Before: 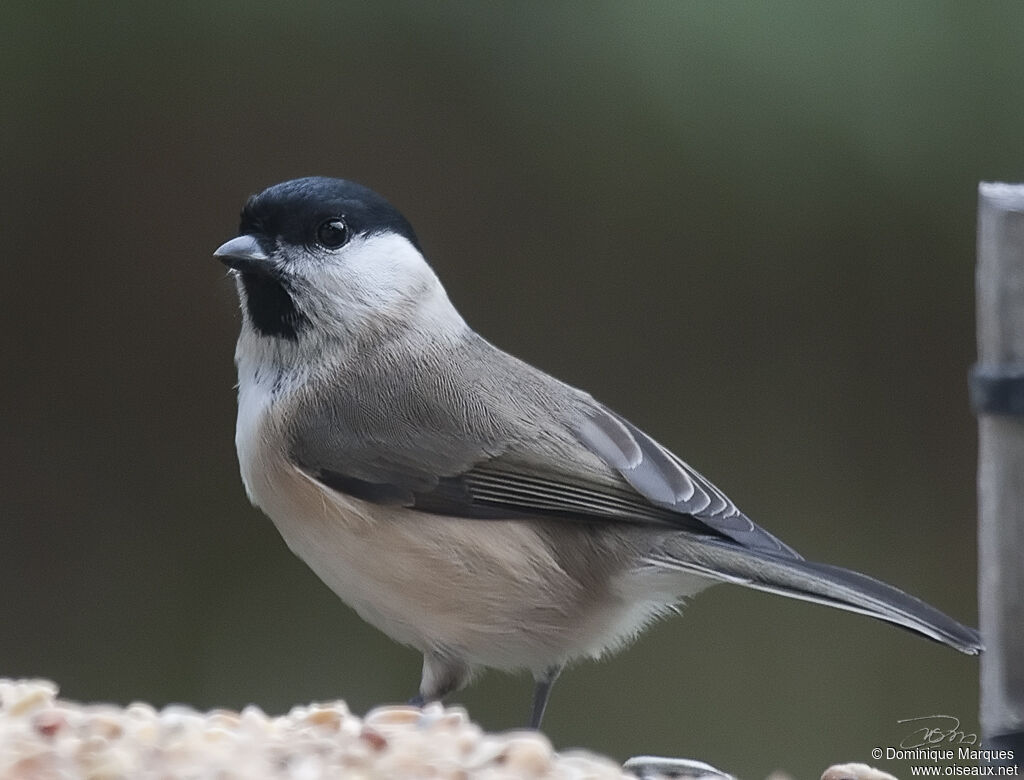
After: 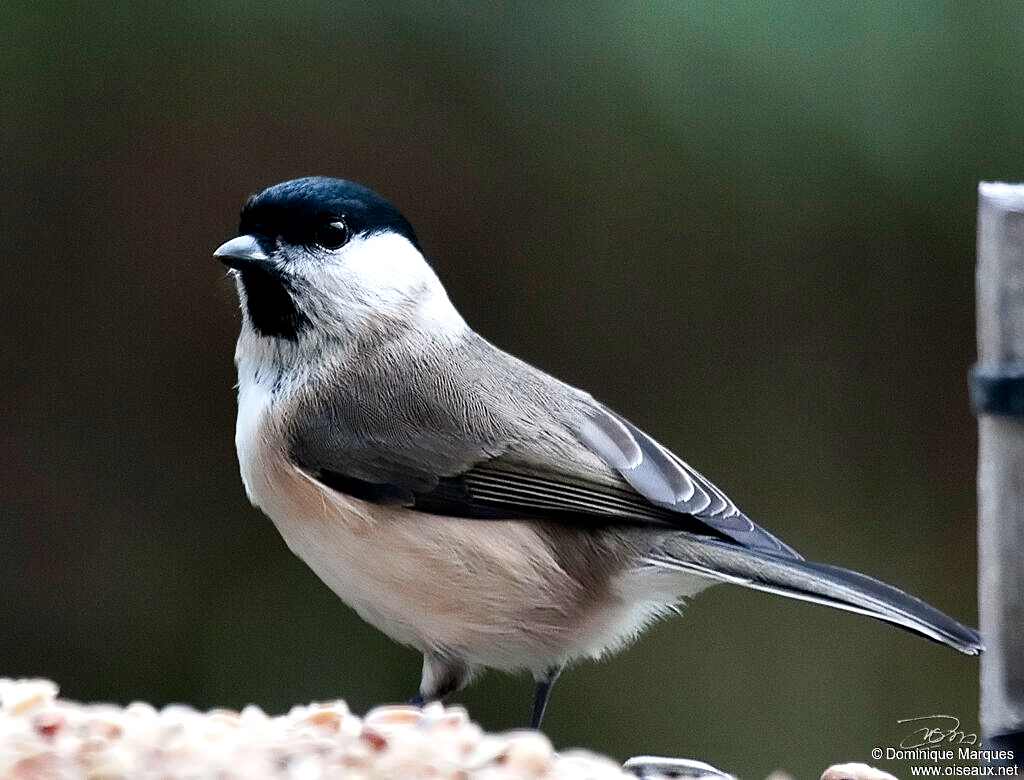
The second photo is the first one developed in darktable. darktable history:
contrast equalizer: y [[0.6 ×6], [0.55 ×6], [0 ×6], [0 ×6], [0 ×6]]
tone curve: curves: ch0 [(0.003, 0) (0.066, 0.023) (0.149, 0.094) (0.264, 0.238) (0.395, 0.401) (0.517, 0.553) (0.716, 0.743) (0.813, 0.846) (1, 1)]; ch1 [(0, 0) (0.164, 0.115) (0.337, 0.332) (0.39, 0.398) (0.464, 0.461) (0.501, 0.5) (0.521, 0.529) (0.571, 0.588) (0.652, 0.681) (0.733, 0.749) (0.811, 0.796) (1, 1)]; ch2 [(0, 0) (0.337, 0.382) (0.464, 0.476) (0.501, 0.502) (0.527, 0.54) (0.556, 0.567) (0.6, 0.59) (0.687, 0.675) (1, 1)], preserve colors none
